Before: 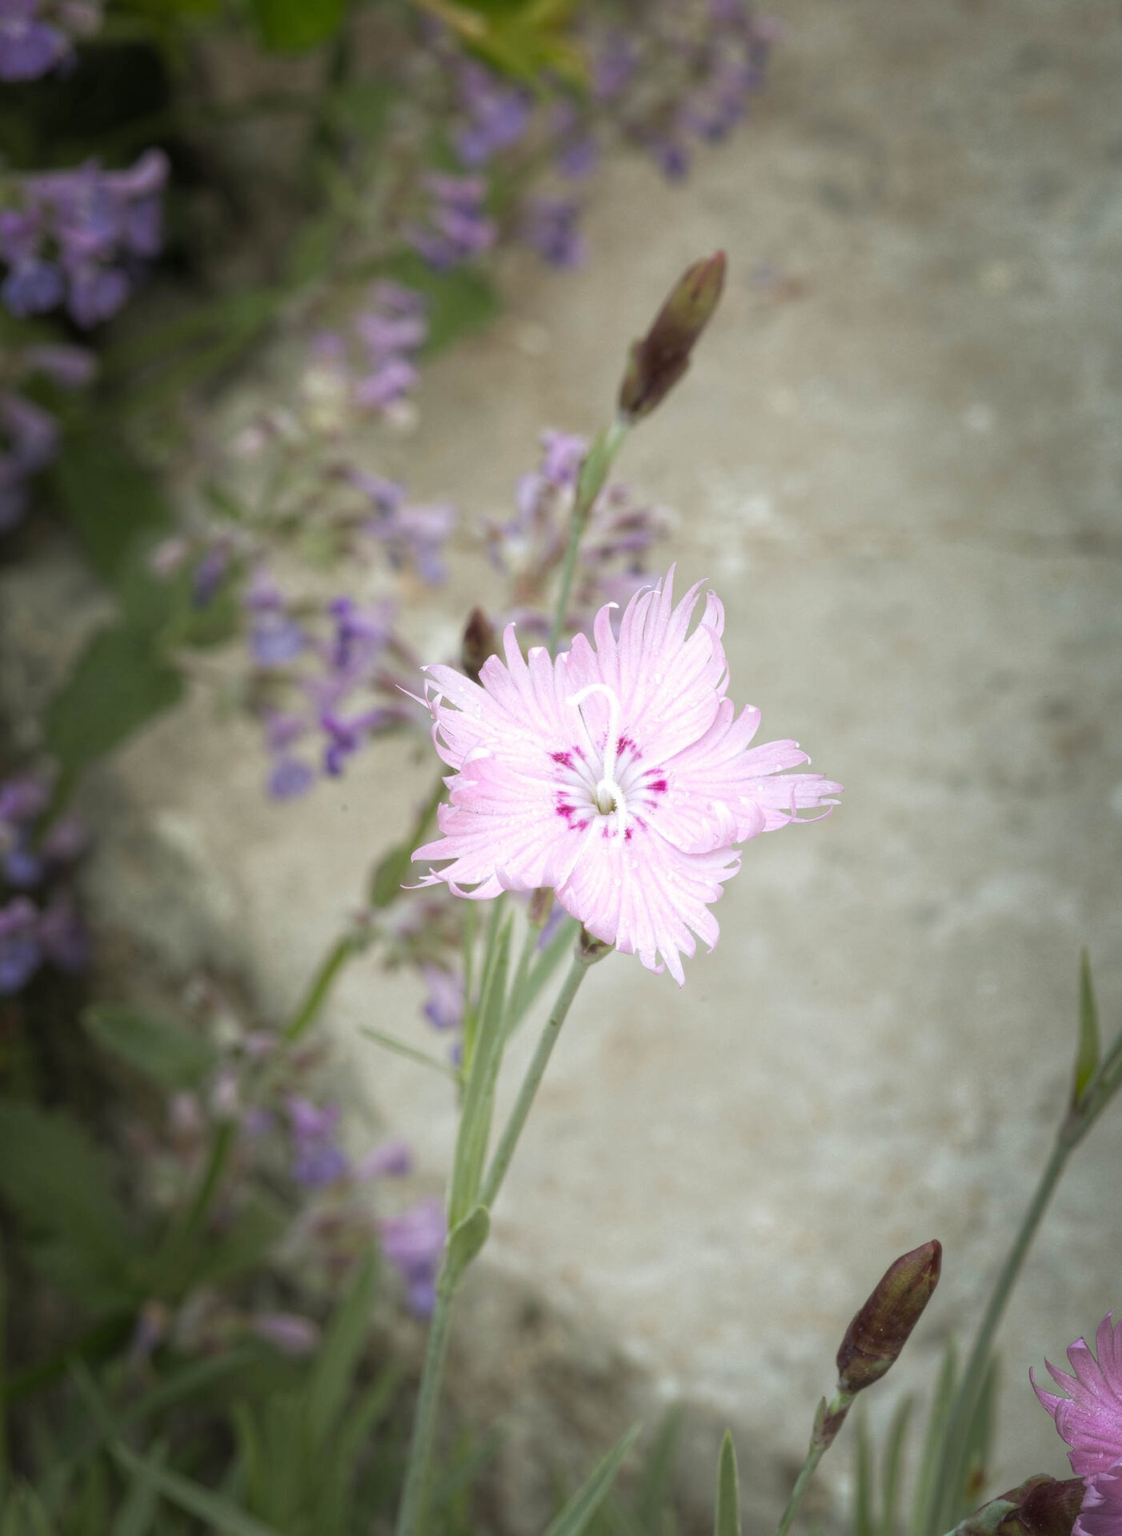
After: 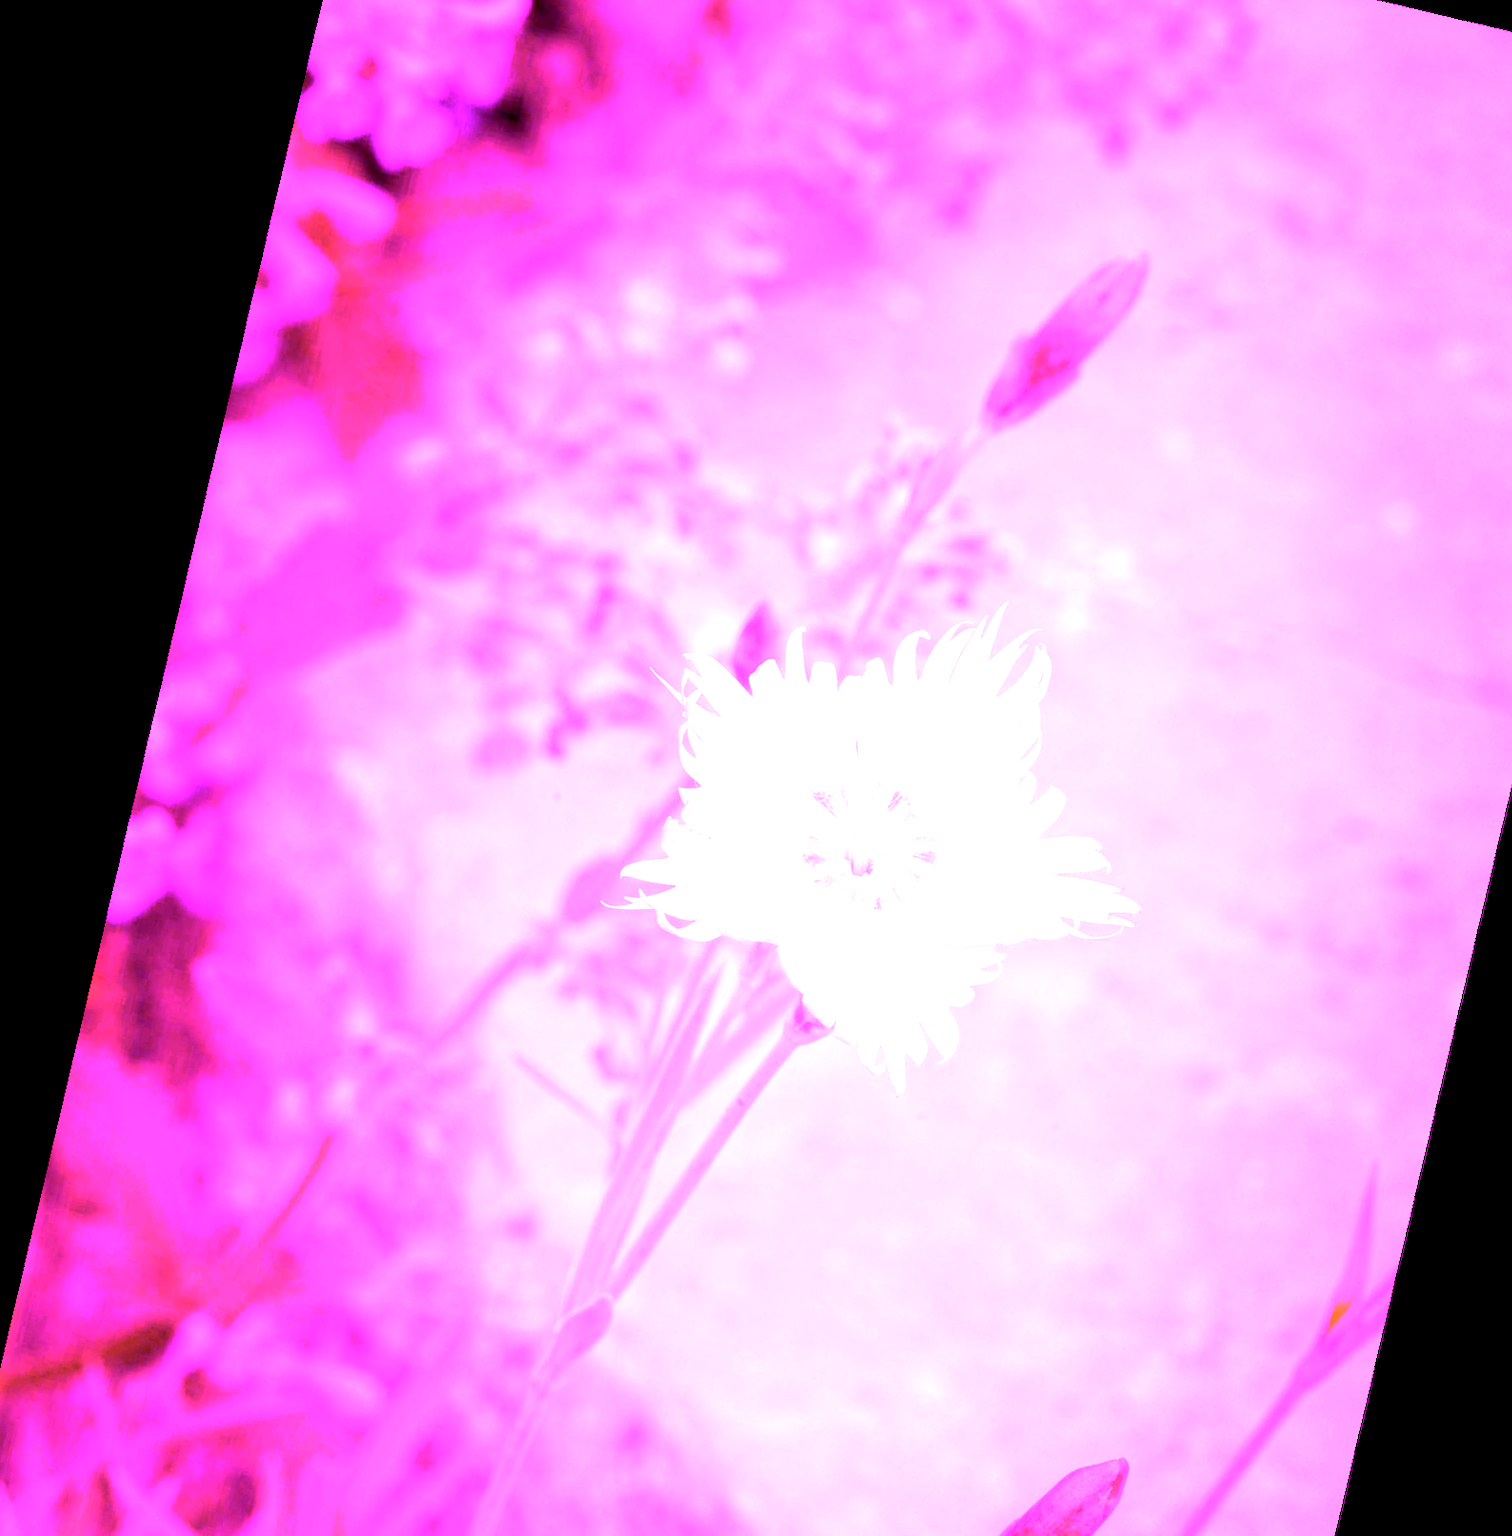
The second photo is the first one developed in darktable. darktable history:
exposure: black level correction 0.009, exposure -0.637 EV, compensate highlight preservation false
color zones: curves: ch1 [(0, 0.469) (0.01, 0.469) (0.12, 0.446) (0.248, 0.469) (0.5, 0.5) (0.748, 0.5) (0.99, 0.469) (1, 0.469)]
crop and rotate: left 2.425%, top 11.305%, right 9.6%, bottom 15.08%
rotate and perspective: rotation 13.27°, automatic cropping off
white balance: red 8, blue 8
